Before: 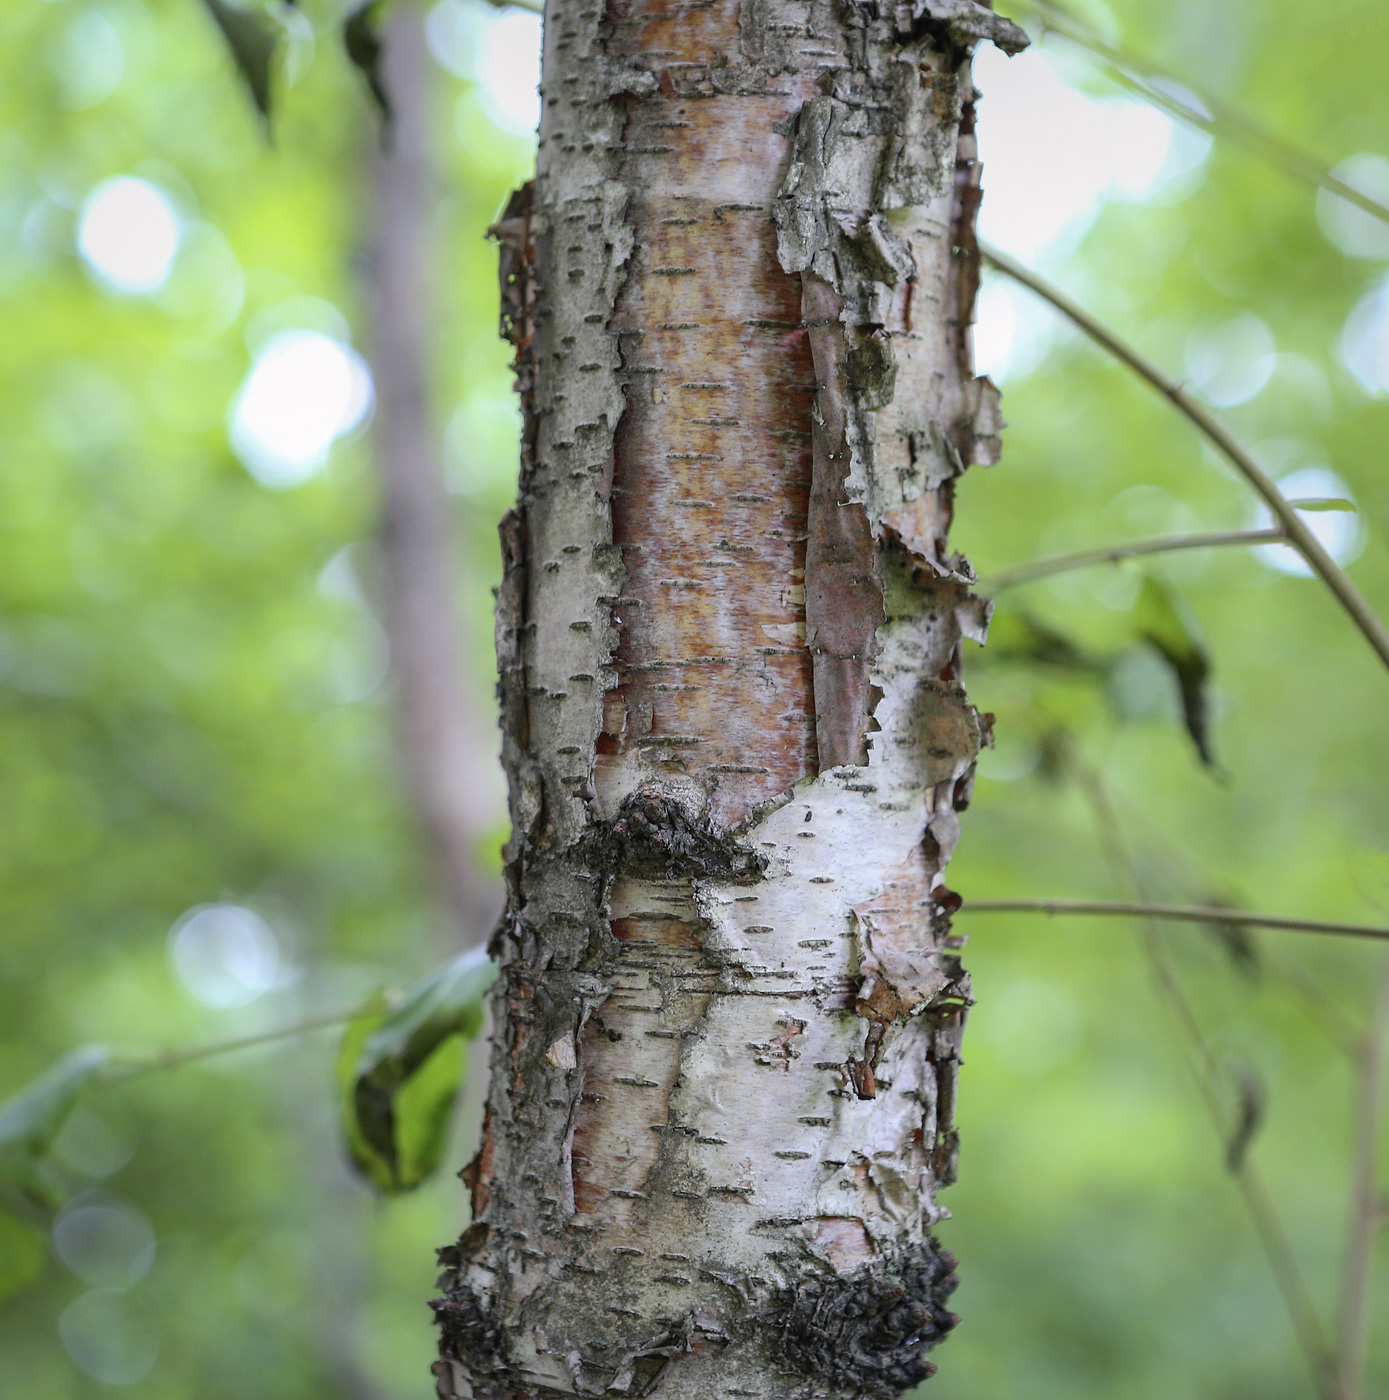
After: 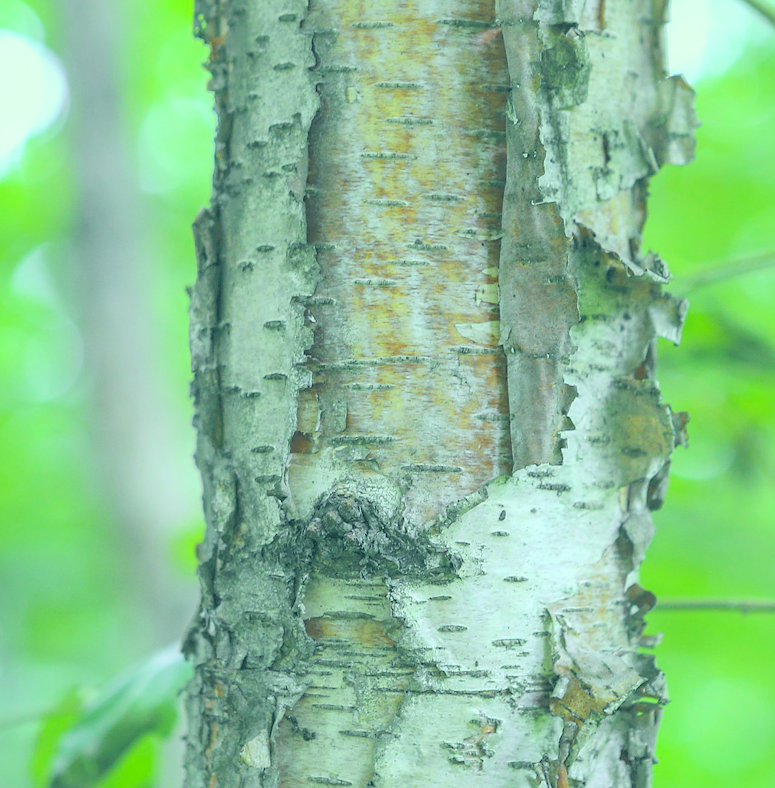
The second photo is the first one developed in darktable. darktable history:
color correction: highlights a* -20.06, highlights b* 9.8, shadows a* -20.93, shadows b* -10.72
exposure: exposure -0.053 EV, compensate exposure bias true, compensate highlight preservation false
local contrast: on, module defaults
crop and rotate: left 22.043%, top 21.565%, right 22.154%, bottom 22.083%
shadows and highlights: on, module defaults
contrast brightness saturation: brightness 0.996
color zones: curves: ch1 [(0.25, 0.61) (0.75, 0.248)], mix 24.69%
